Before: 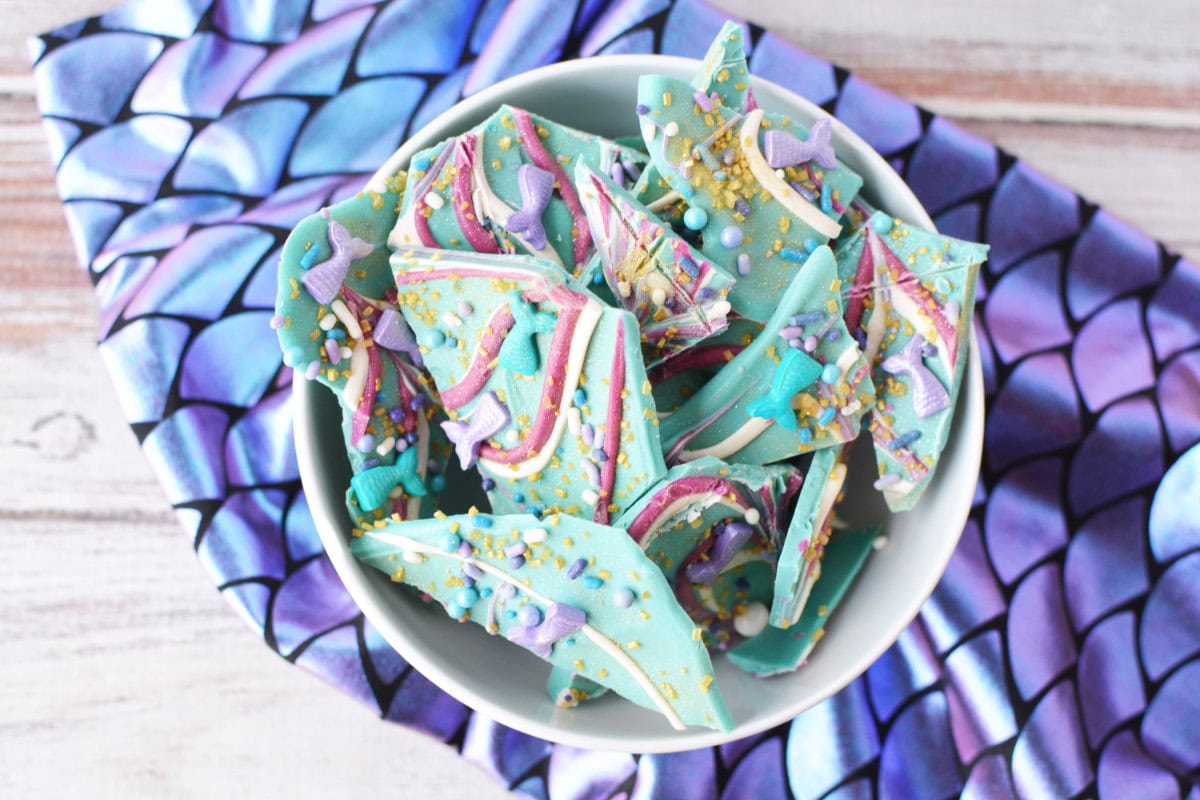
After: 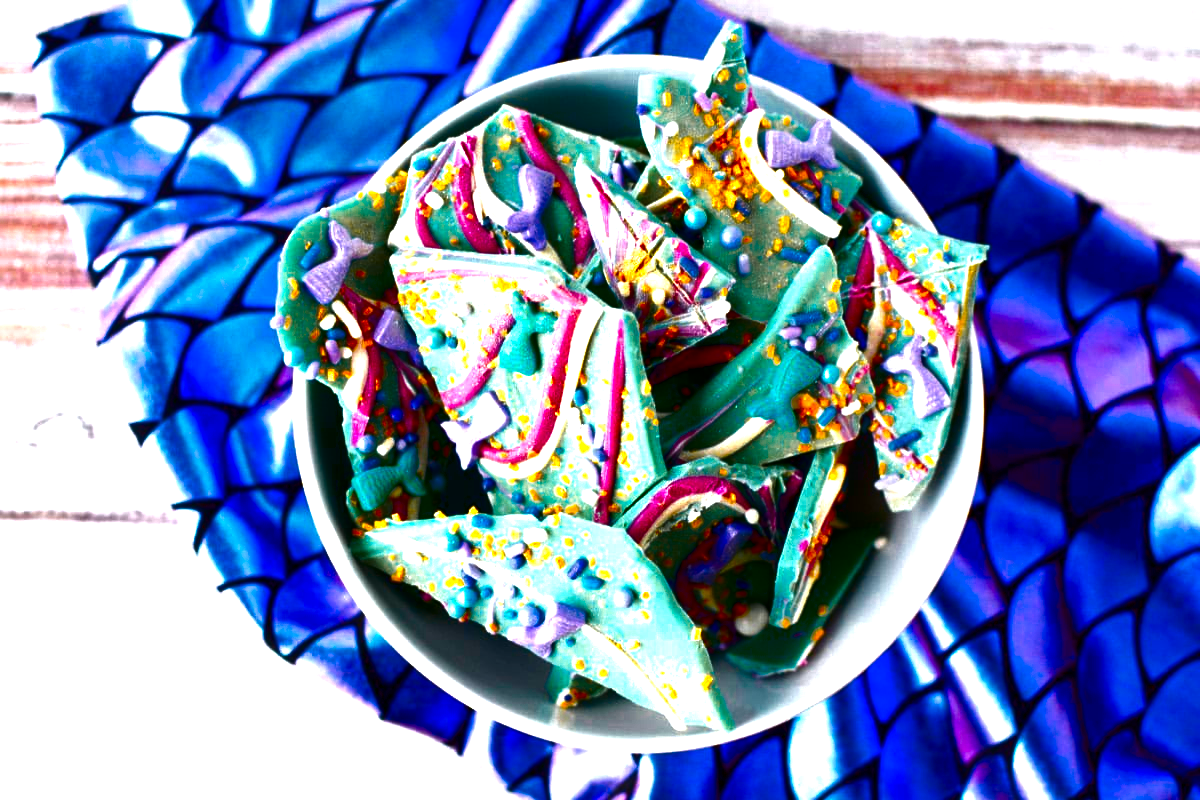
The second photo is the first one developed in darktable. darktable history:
color zones: curves: ch0 [(0, 0.499) (0.143, 0.5) (0.286, 0.5) (0.429, 0.476) (0.571, 0.284) (0.714, 0.243) (0.857, 0.449) (1, 0.499)]; ch1 [(0, 0.532) (0.143, 0.645) (0.286, 0.696) (0.429, 0.211) (0.571, 0.504) (0.714, 0.493) (0.857, 0.495) (1, 0.532)]; ch2 [(0, 0.5) (0.143, 0.5) (0.286, 0.427) (0.429, 0.324) (0.571, 0.5) (0.714, 0.5) (0.857, 0.5) (1, 0.5)]
contrast brightness saturation: brightness -0.99, saturation 0.999
shadows and highlights: shadows 20.65, highlights -20.42, highlights color adjustment 78.74%, soften with gaussian
tone equalizer: -8 EV -0.717 EV, -7 EV -0.723 EV, -6 EV -0.638 EV, -5 EV -0.413 EV, -3 EV 0.374 EV, -2 EV 0.6 EV, -1 EV 0.675 EV, +0 EV 0.736 EV
